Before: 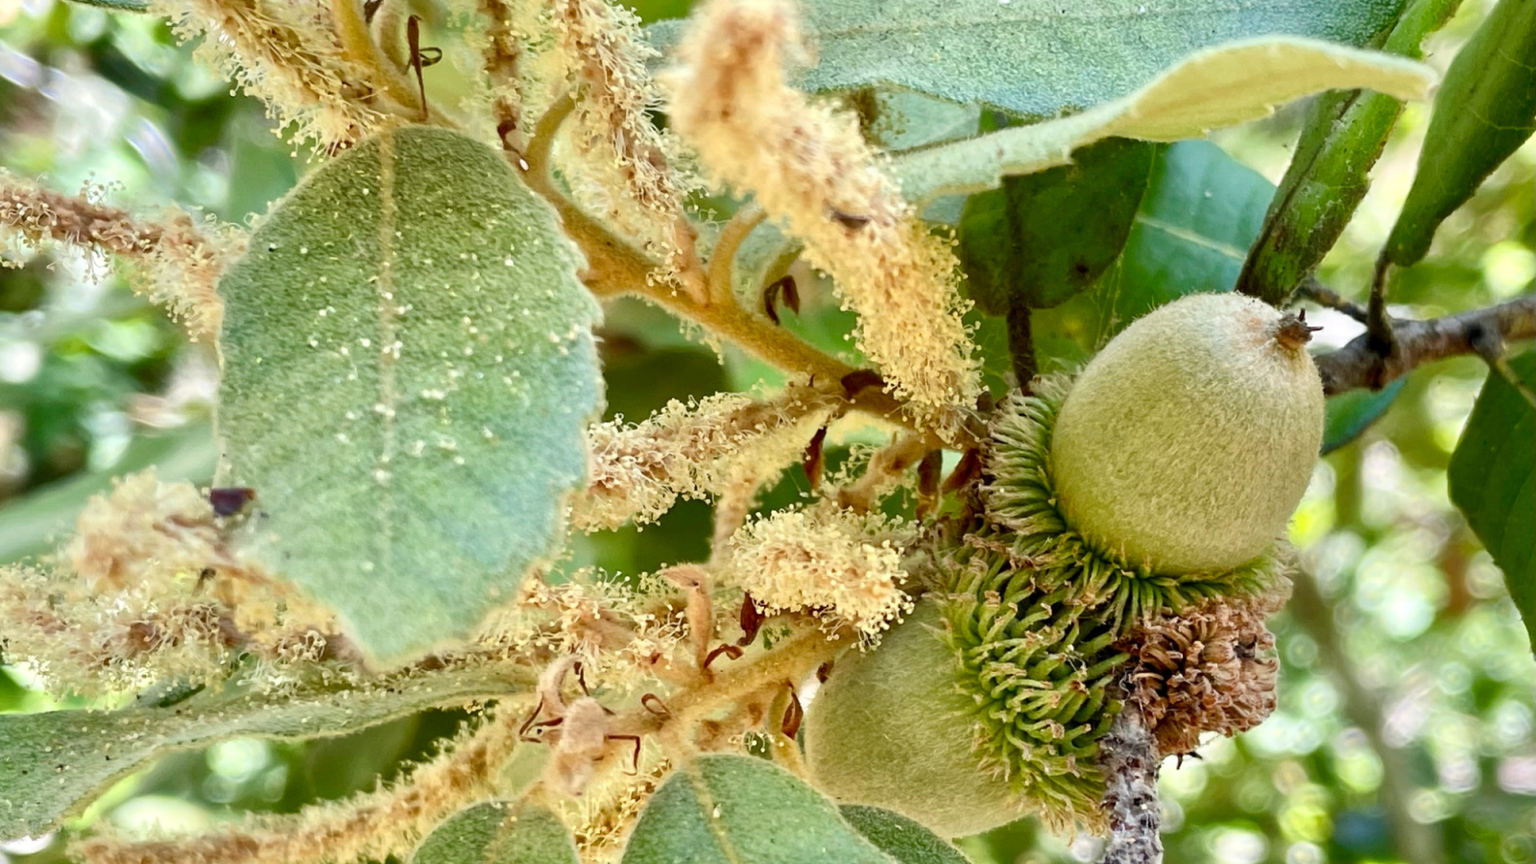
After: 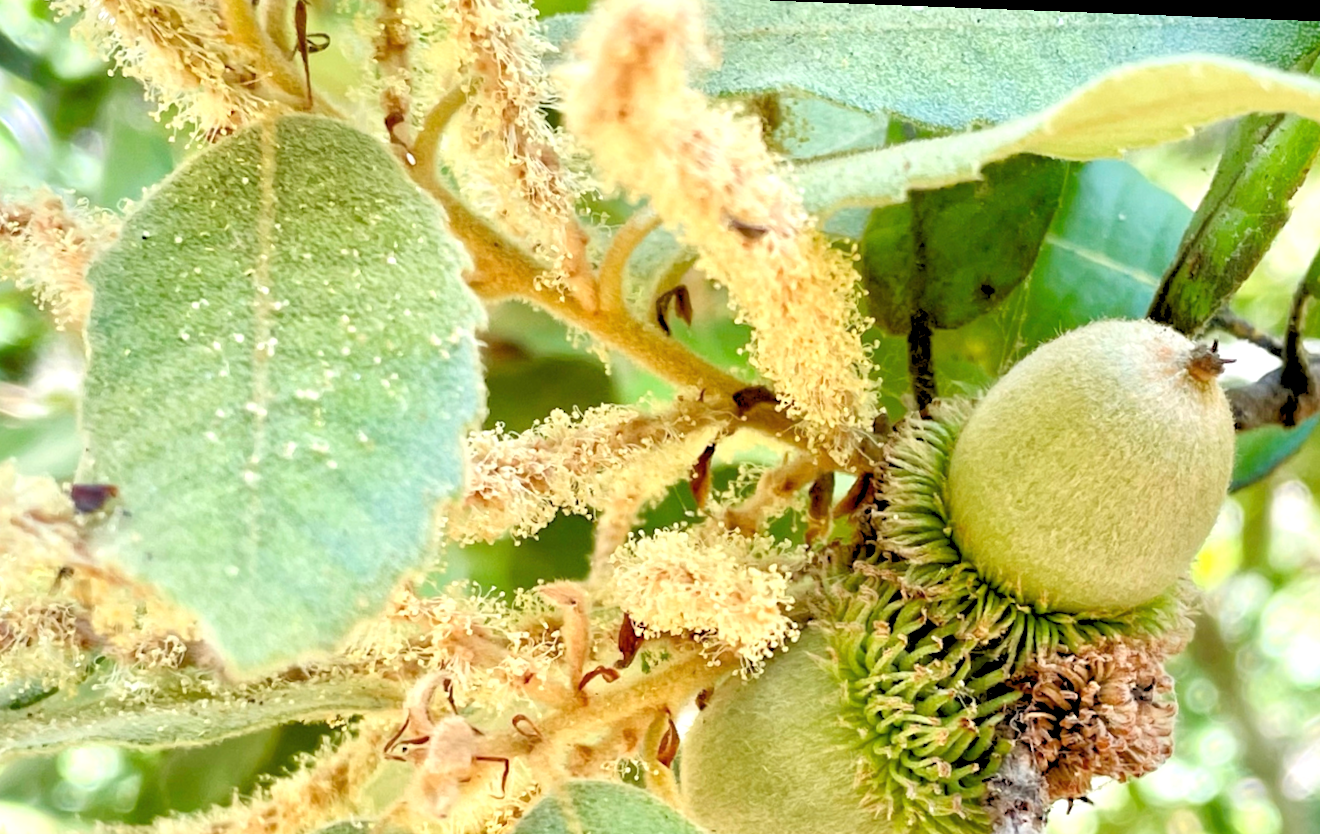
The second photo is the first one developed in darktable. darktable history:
crop: left 9.929%, top 3.475%, right 9.188%, bottom 9.529%
rgb levels: preserve colors sum RGB, levels [[0.038, 0.433, 0.934], [0, 0.5, 1], [0, 0.5, 1]]
rotate and perspective: rotation 2.17°, automatic cropping off
exposure: black level correction 0, exposure 0.7 EV, compensate exposure bias true, compensate highlight preservation false
